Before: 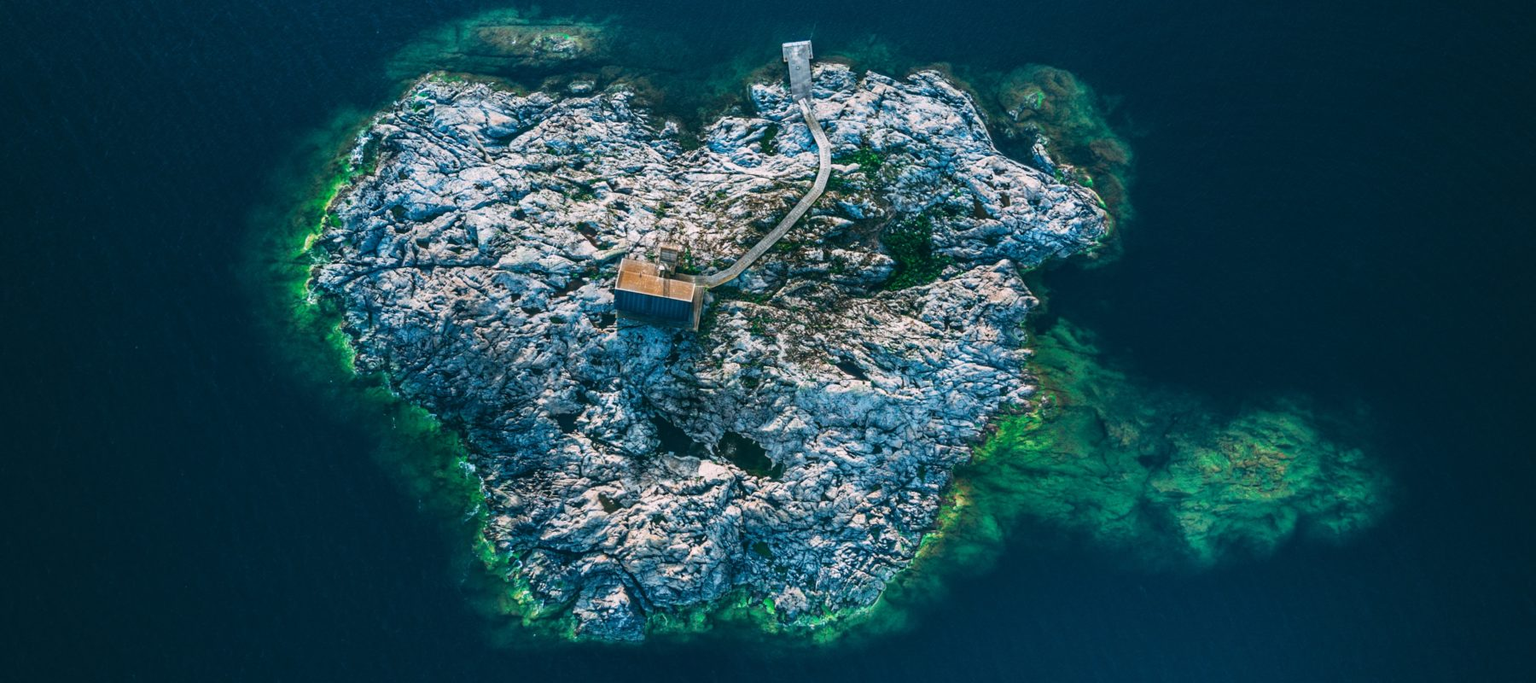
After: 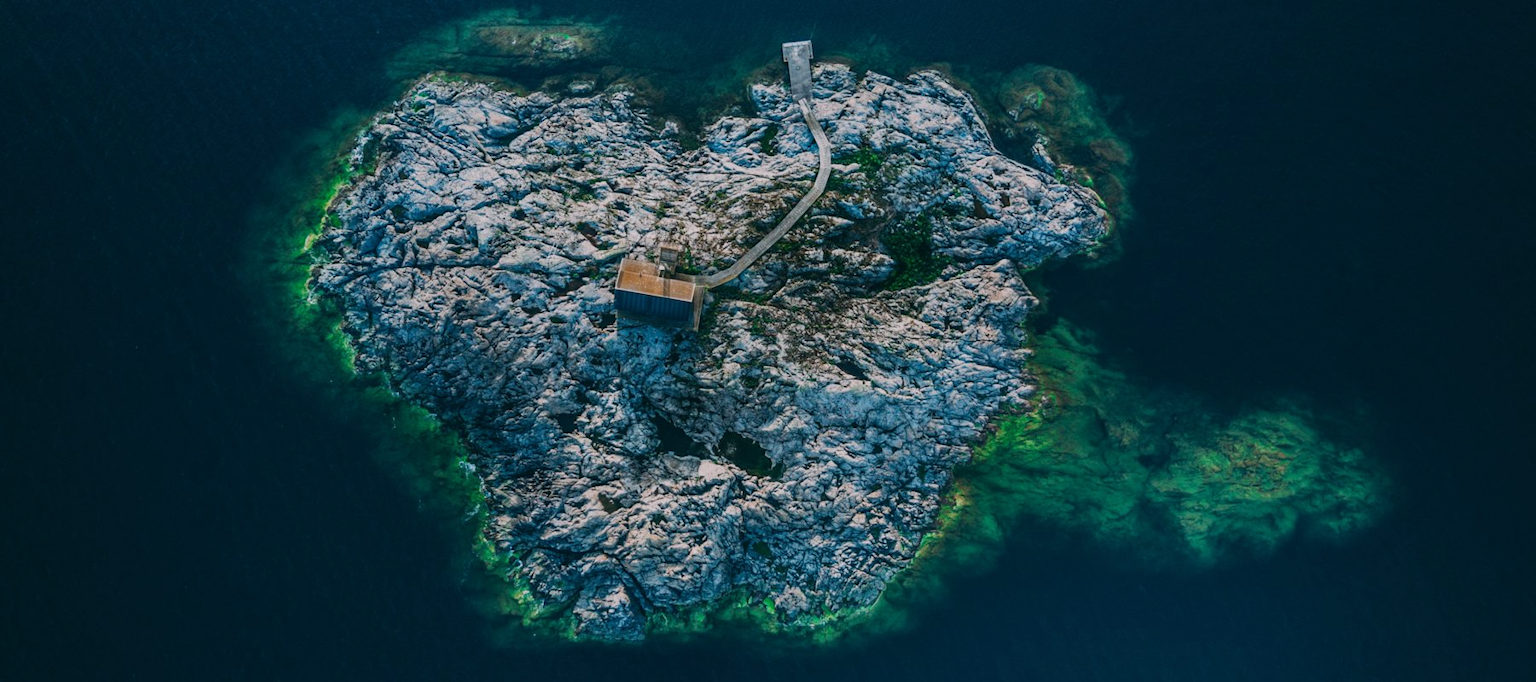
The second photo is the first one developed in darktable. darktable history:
exposure: exposure -0.582 EV, compensate highlight preservation false
